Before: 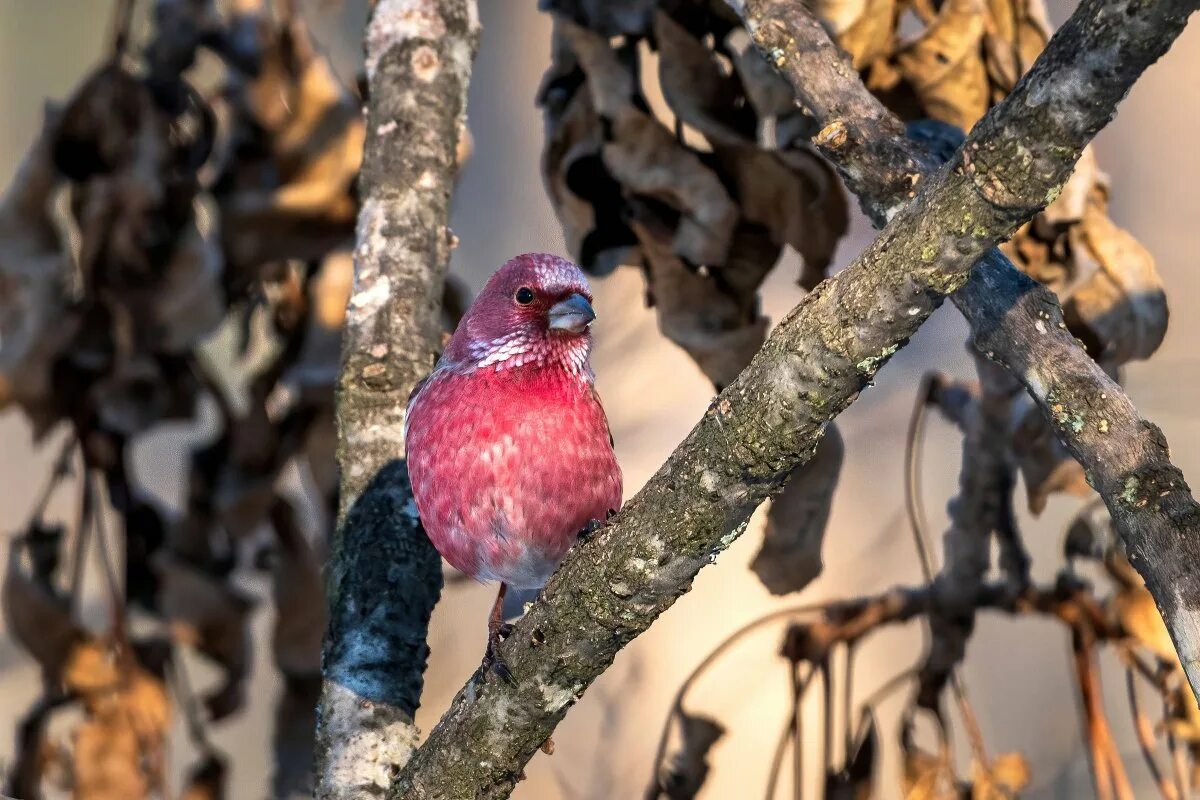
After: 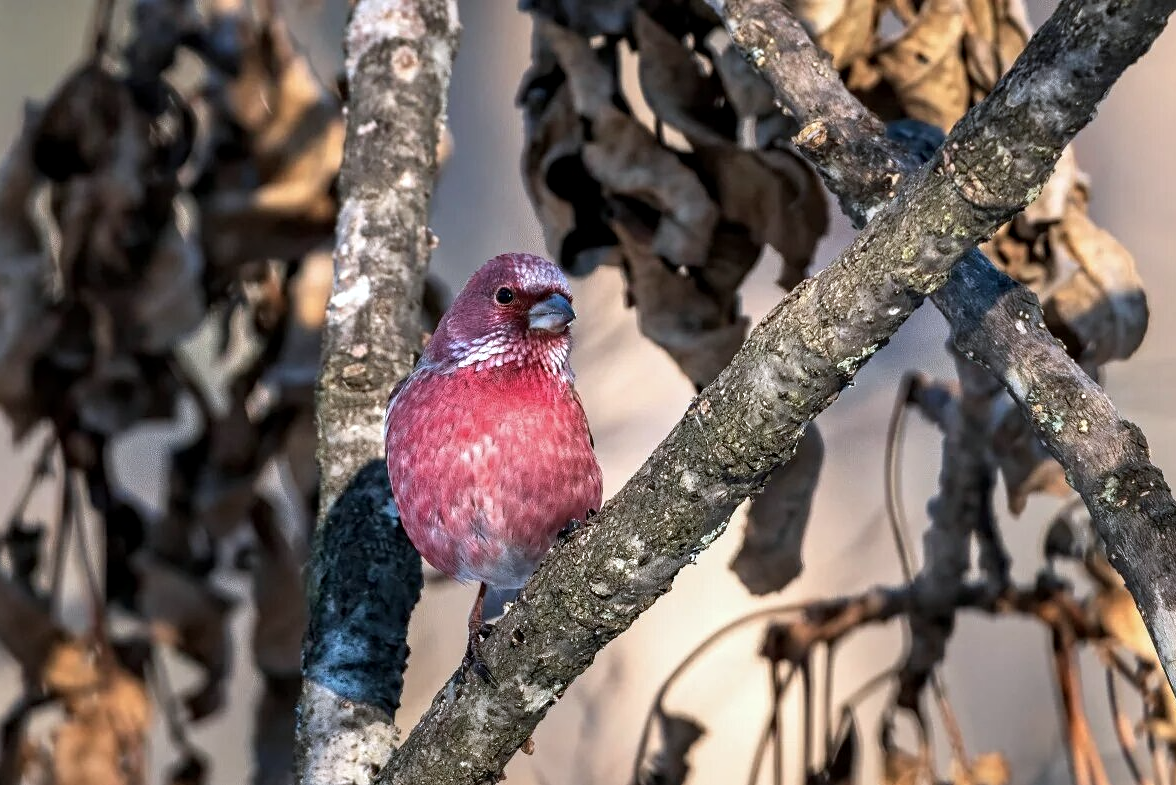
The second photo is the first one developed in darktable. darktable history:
crop: left 1.71%, right 0.288%, bottom 1.8%
color zones: curves: ch0 [(0, 0.5) (0.143, 0.5) (0.286, 0.5) (0.429, 0.504) (0.571, 0.5) (0.714, 0.509) (0.857, 0.5) (1, 0.5)]; ch1 [(0, 0.425) (0.143, 0.425) (0.286, 0.375) (0.429, 0.405) (0.571, 0.5) (0.714, 0.47) (0.857, 0.425) (1, 0.435)]; ch2 [(0, 0.5) (0.143, 0.5) (0.286, 0.5) (0.429, 0.517) (0.571, 0.5) (0.714, 0.51) (0.857, 0.5) (1, 0.5)]
color correction: highlights a* -0.797, highlights b* -8.17
contrast equalizer: octaves 7, y [[0.502, 0.505, 0.512, 0.529, 0.564, 0.588], [0.5 ×6], [0.502, 0.505, 0.512, 0.529, 0.564, 0.588], [0, 0.001, 0.001, 0.004, 0.008, 0.011], [0, 0.001, 0.001, 0.004, 0.008, 0.011]]
